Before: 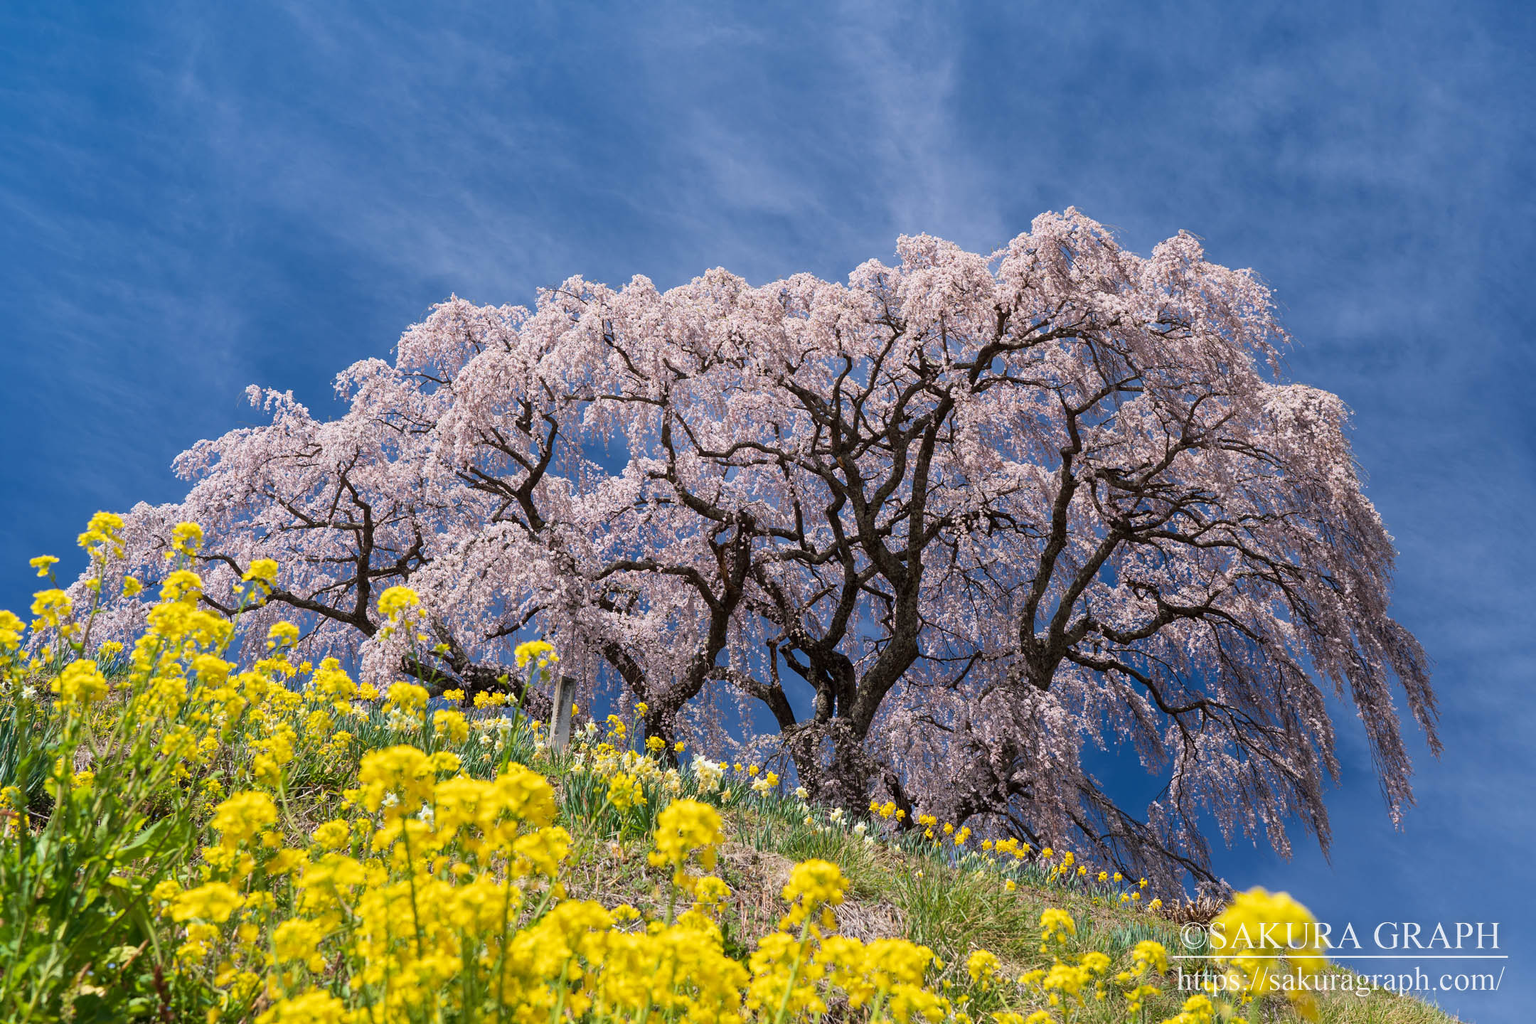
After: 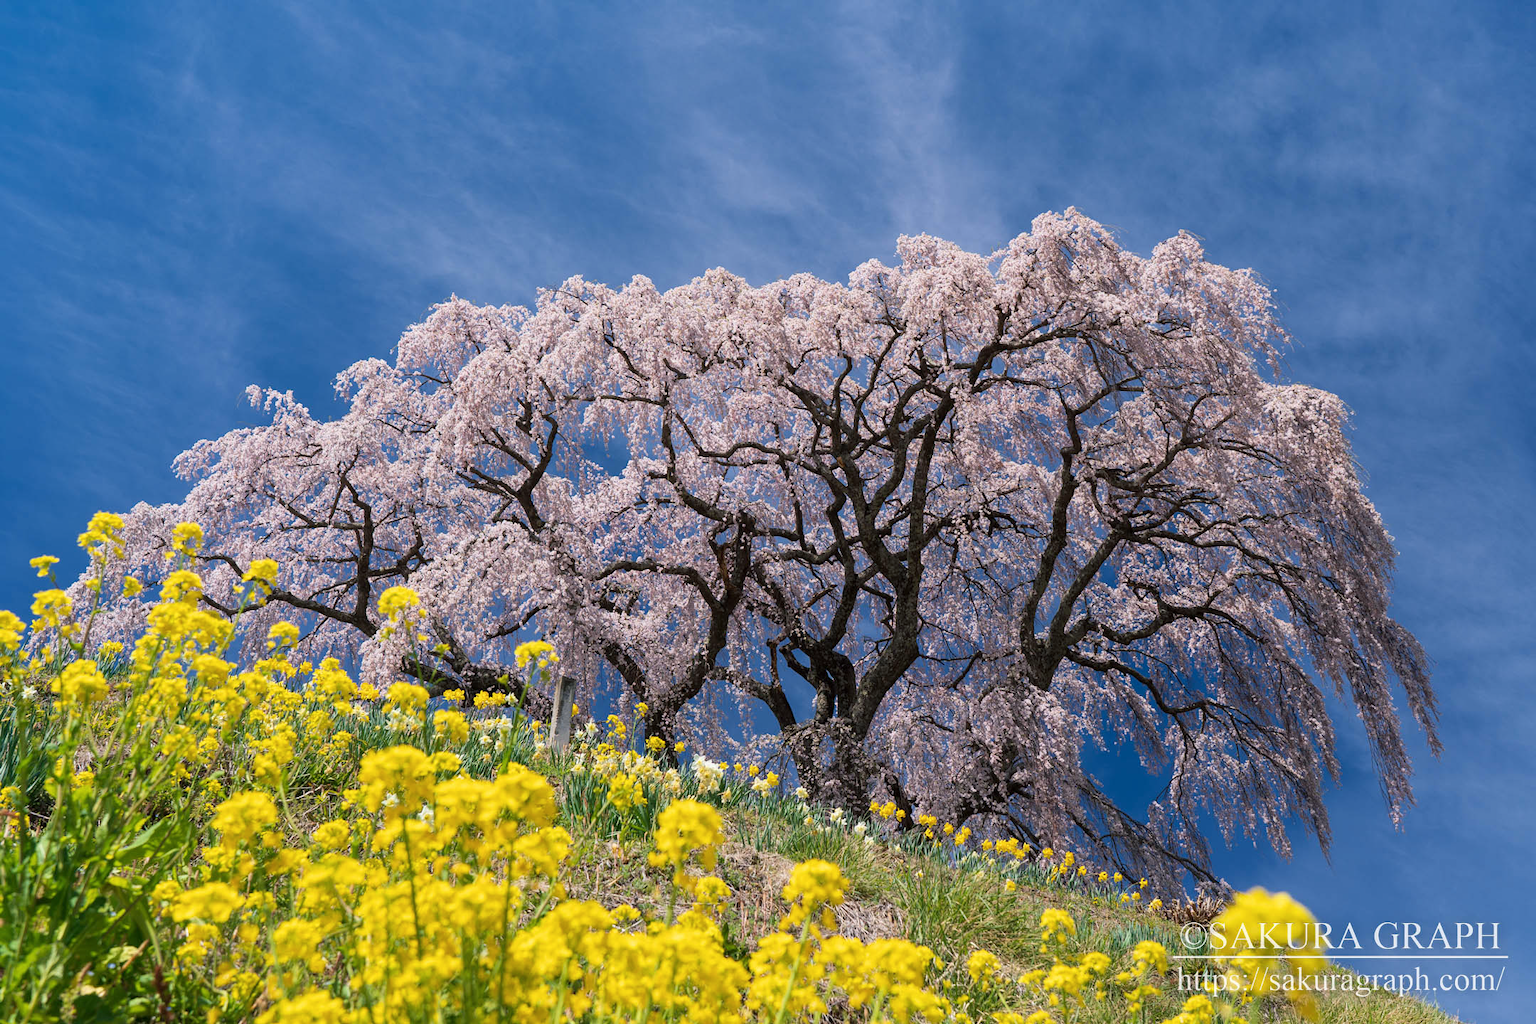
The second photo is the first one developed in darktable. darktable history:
color balance rgb: shadows lift › chroma 2.057%, shadows lift › hue 215.49°, perceptual saturation grading › global saturation 0.054%
